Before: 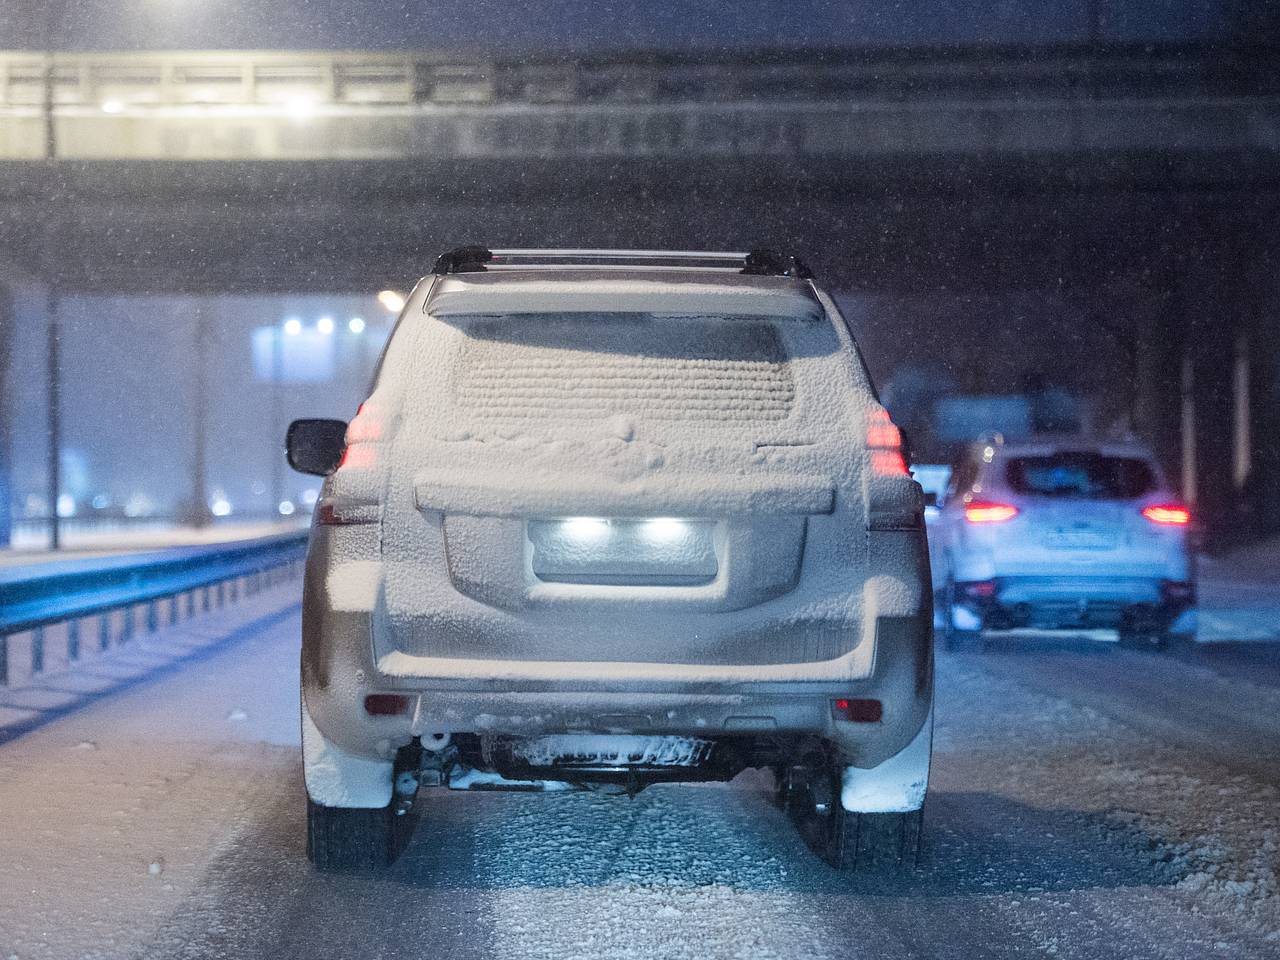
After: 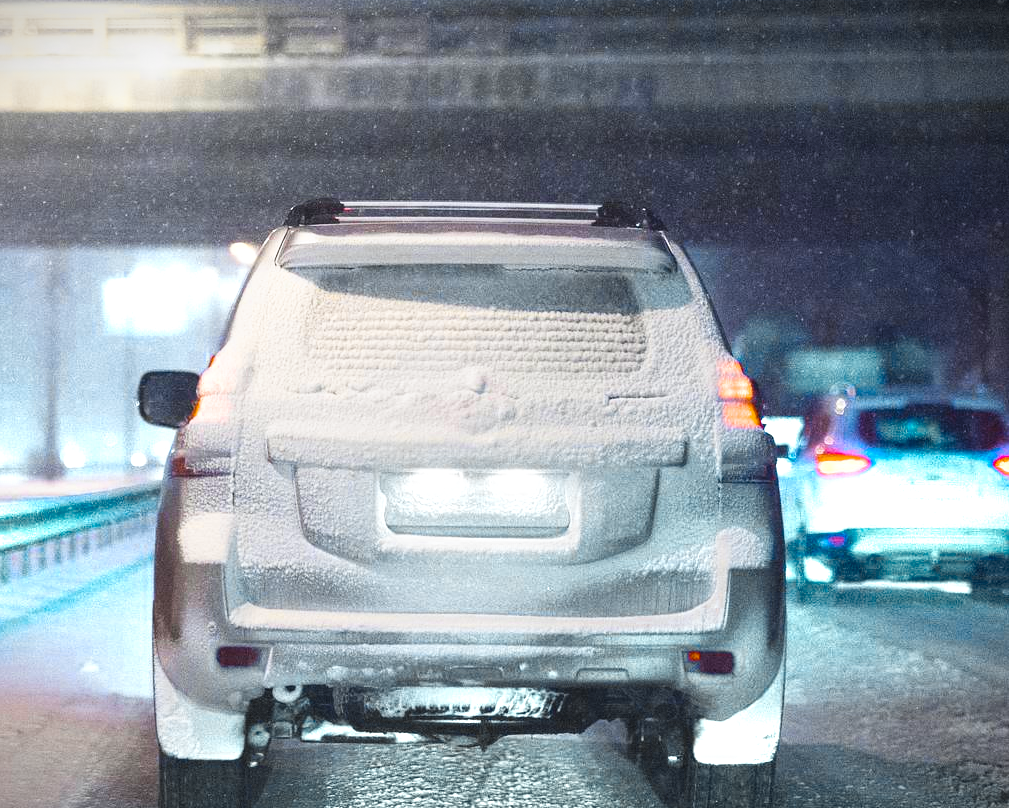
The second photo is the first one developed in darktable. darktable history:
vignetting: fall-off start 97.74%, fall-off radius 100.92%, brightness -0.575, width/height ratio 1.361, dithering 8-bit output
base curve: curves: ch0 [(0, 0) (0.688, 0.865) (1, 1)], preserve colors none
exposure: black level correction -0.004, exposure 0.055 EV, compensate highlight preservation false
crop: left 11.577%, top 5.087%, right 9.578%, bottom 10.733%
color zones: curves: ch0 [(0.009, 0.528) (0.136, 0.6) (0.255, 0.586) (0.39, 0.528) (0.522, 0.584) (0.686, 0.736) (0.849, 0.561)]; ch1 [(0.045, 0.781) (0.14, 0.416) (0.257, 0.695) (0.442, 0.032) (0.738, 0.338) (0.818, 0.632) (0.891, 0.741) (1, 0.704)]; ch2 [(0, 0.667) (0.141, 0.52) (0.26, 0.37) (0.474, 0.432) (0.743, 0.286)], mix 25.23%
